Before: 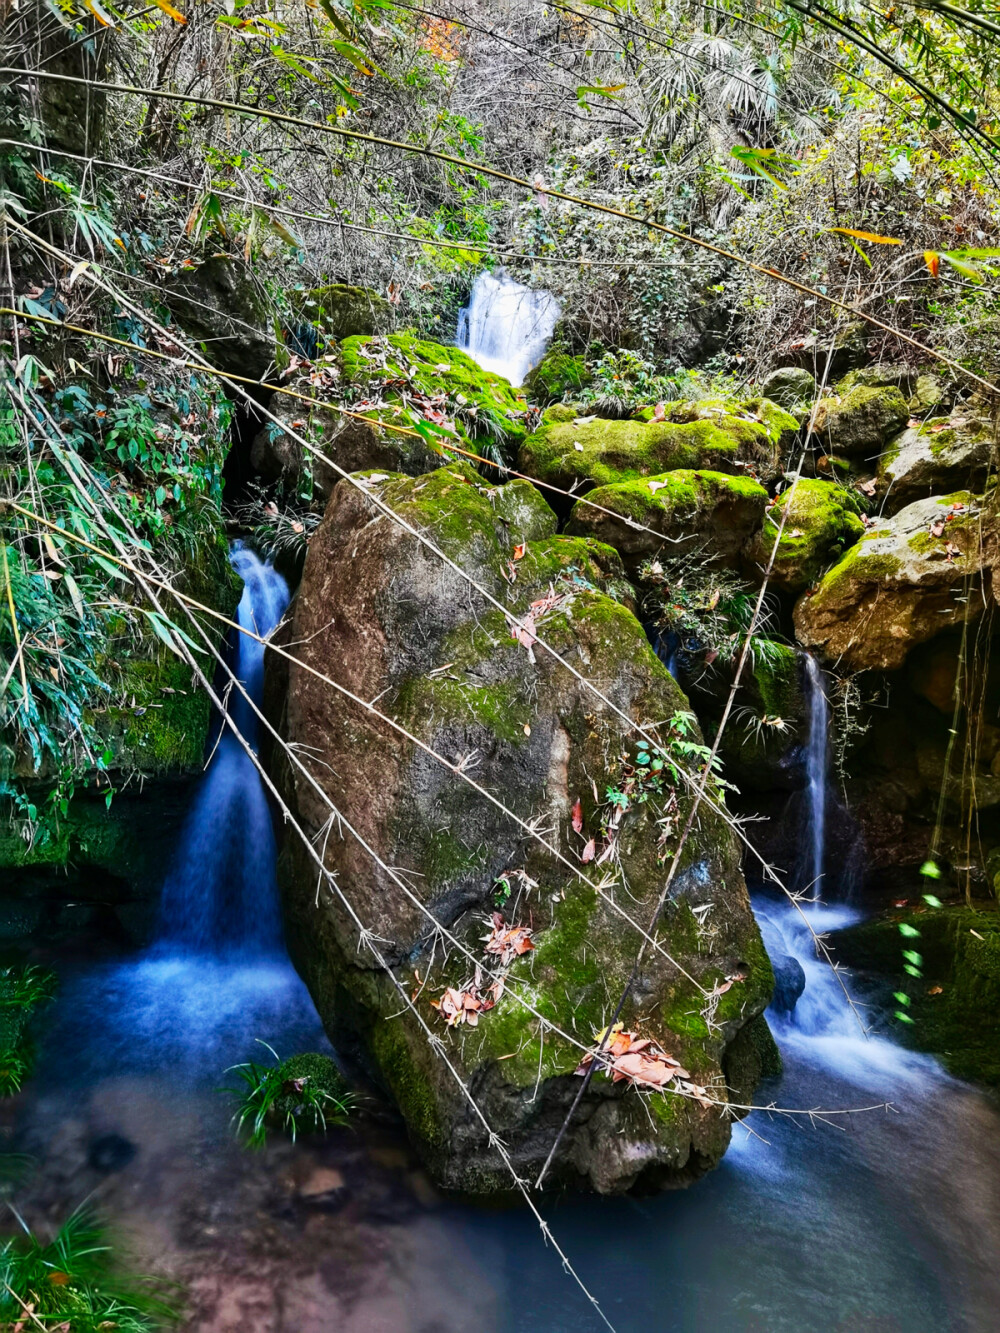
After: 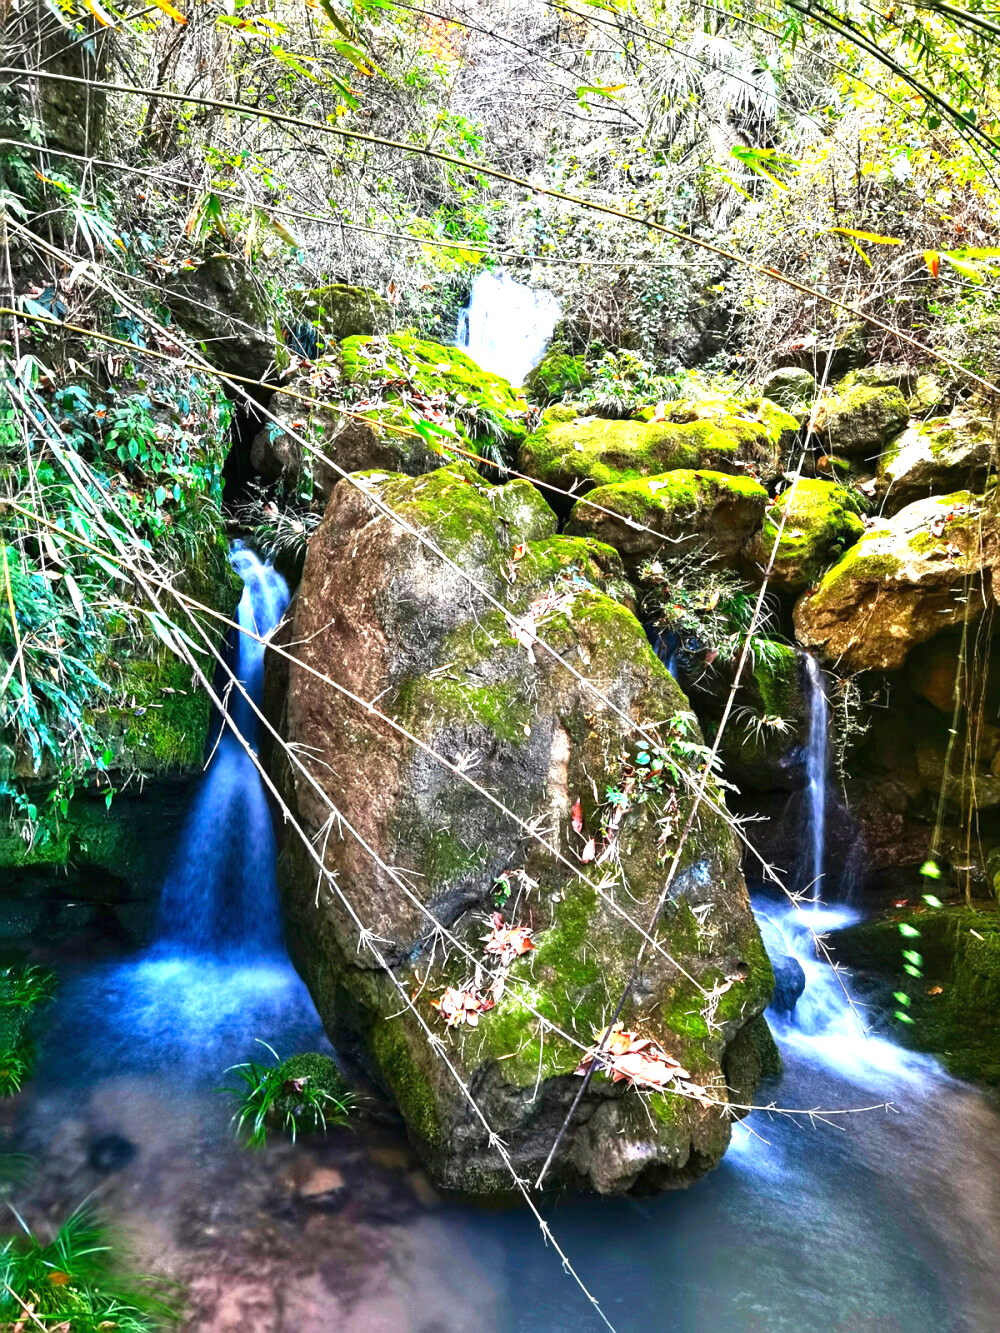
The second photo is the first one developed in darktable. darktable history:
exposure: black level correction 0, exposure 1.192 EV, compensate highlight preservation false
